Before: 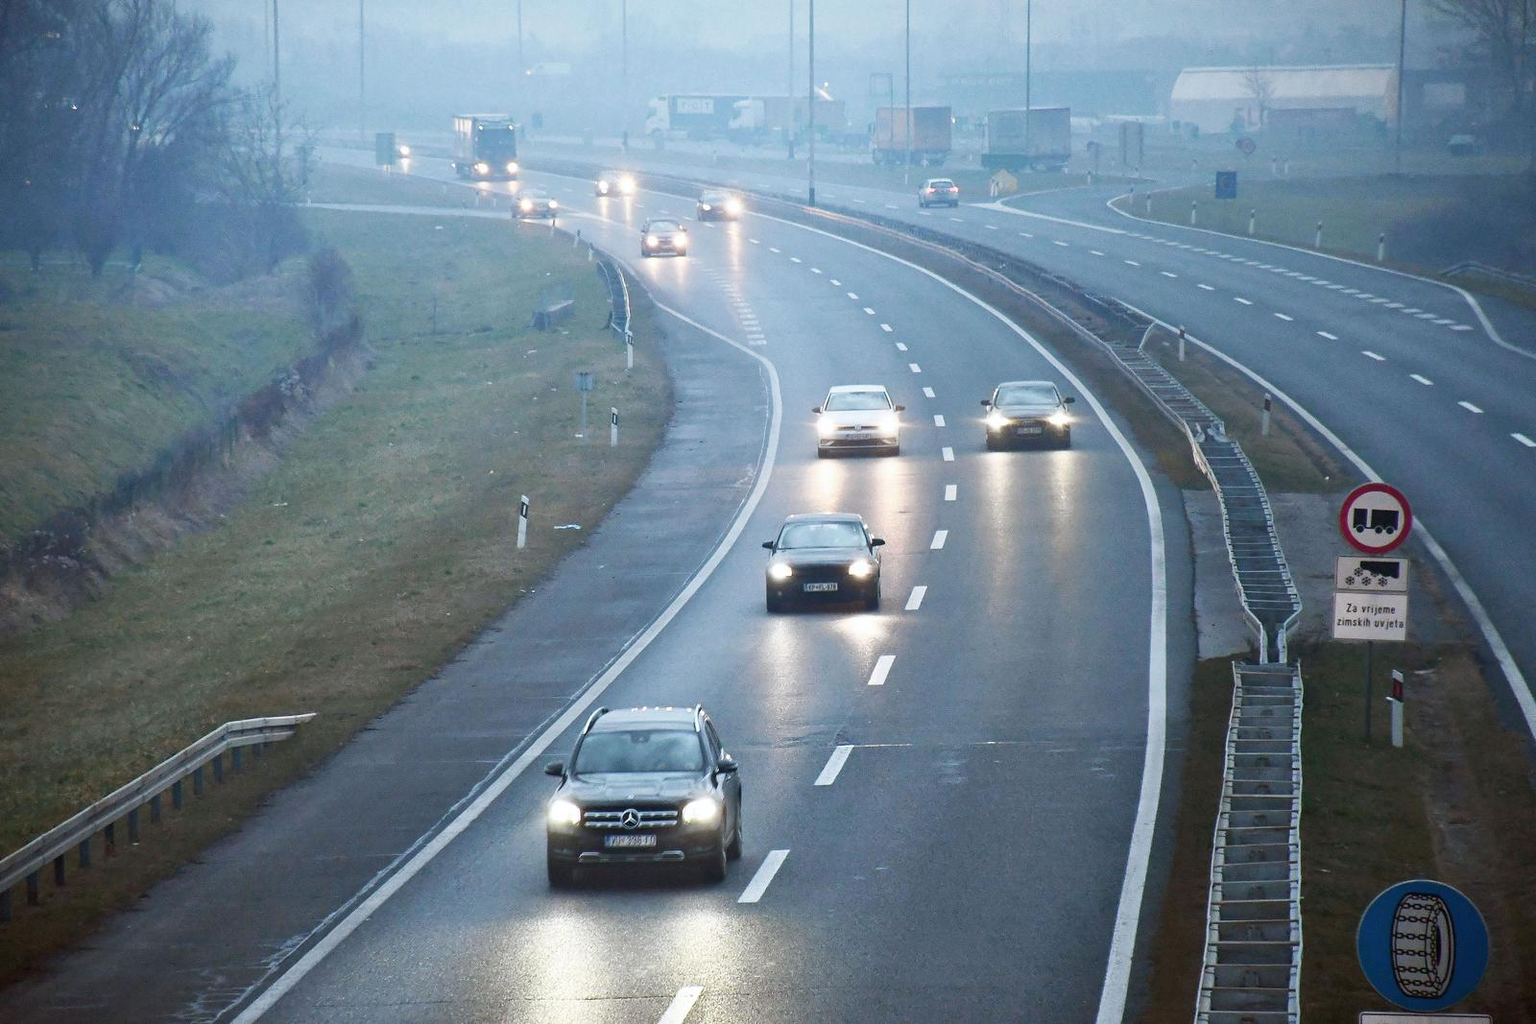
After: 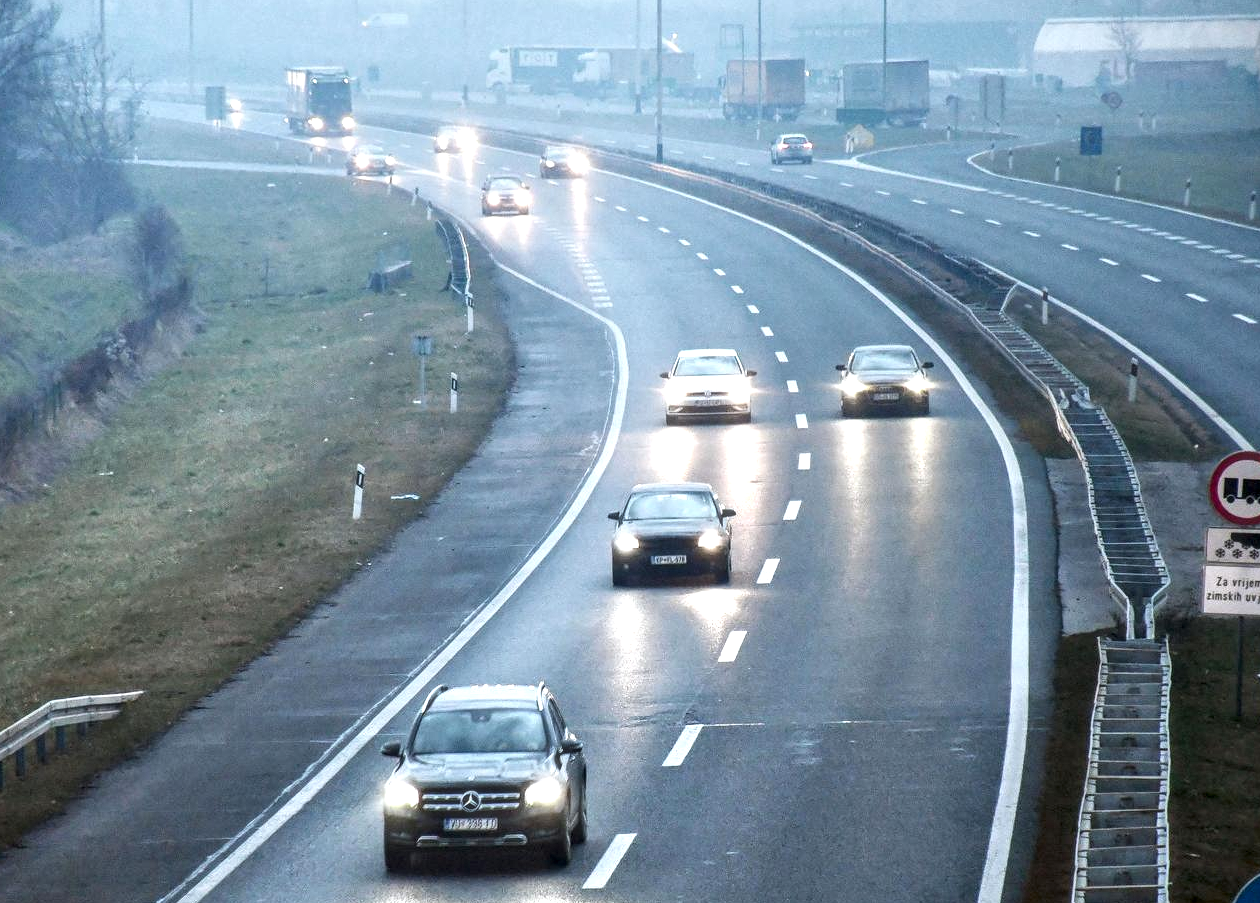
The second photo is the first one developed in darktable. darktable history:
crop: left 11.651%, top 4.946%, right 9.567%, bottom 10.397%
contrast brightness saturation: contrast 0.028, brightness 0.061, saturation 0.127
local contrast: highlights 18%, detail 187%
haze removal: strength -0.093, compatibility mode true, adaptive false
